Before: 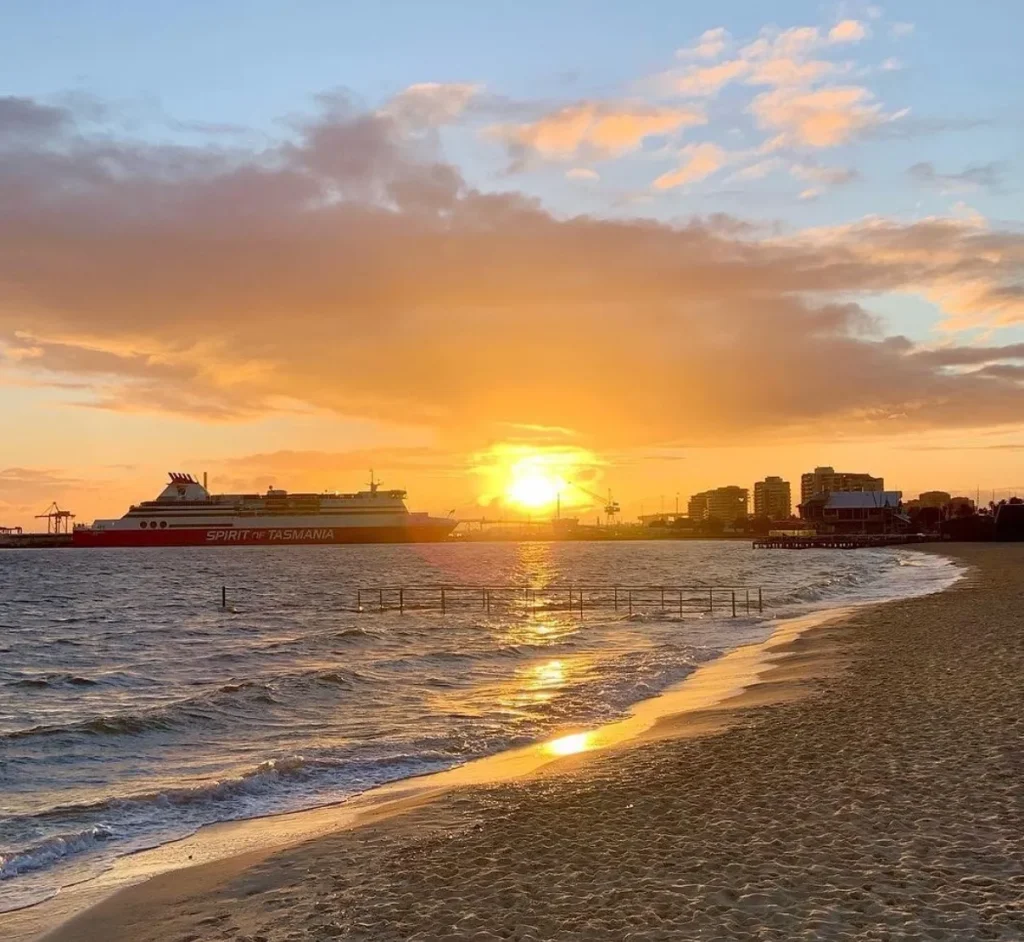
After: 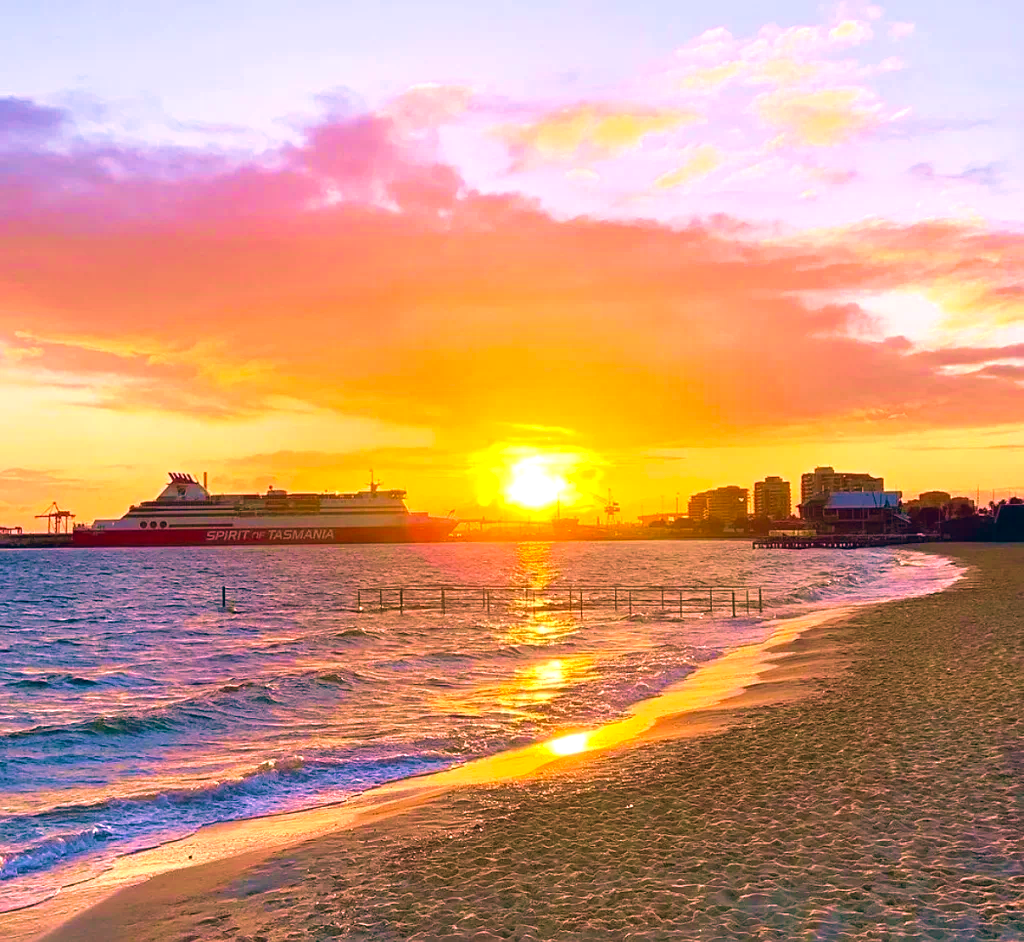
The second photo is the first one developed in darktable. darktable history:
color correction: highlights a* 16.47, highlights b* 0.229, shadows a* -14.72, shadows b* -14.06, saturation 1.48
sharpen: amount 0.206
exposure: black level correction 0, exposure 0.694 EV, compensate highlight preservation false
velvia: strength 74.95%
